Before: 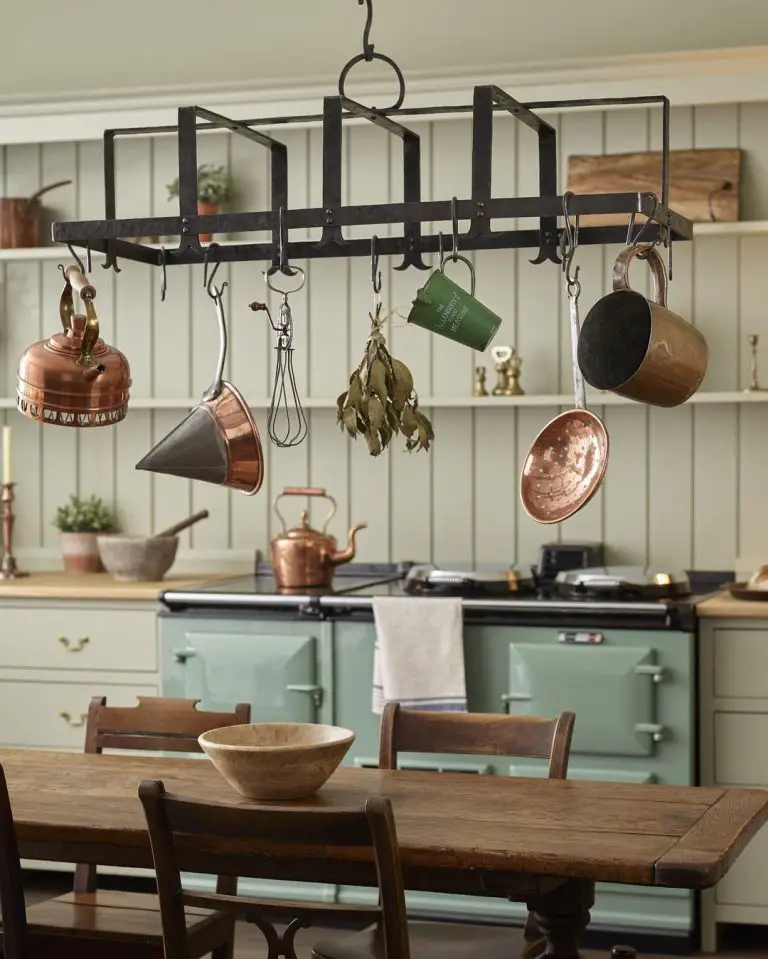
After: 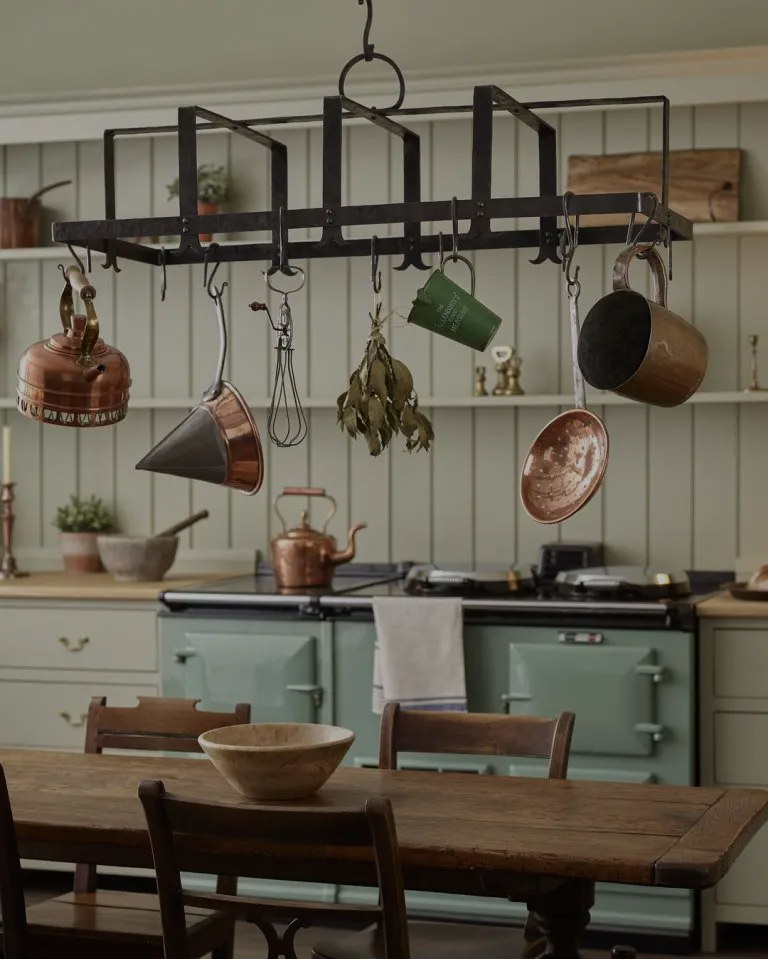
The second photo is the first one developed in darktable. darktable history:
exposure: exposure -0.966 EV, compensate highlight preservation false
